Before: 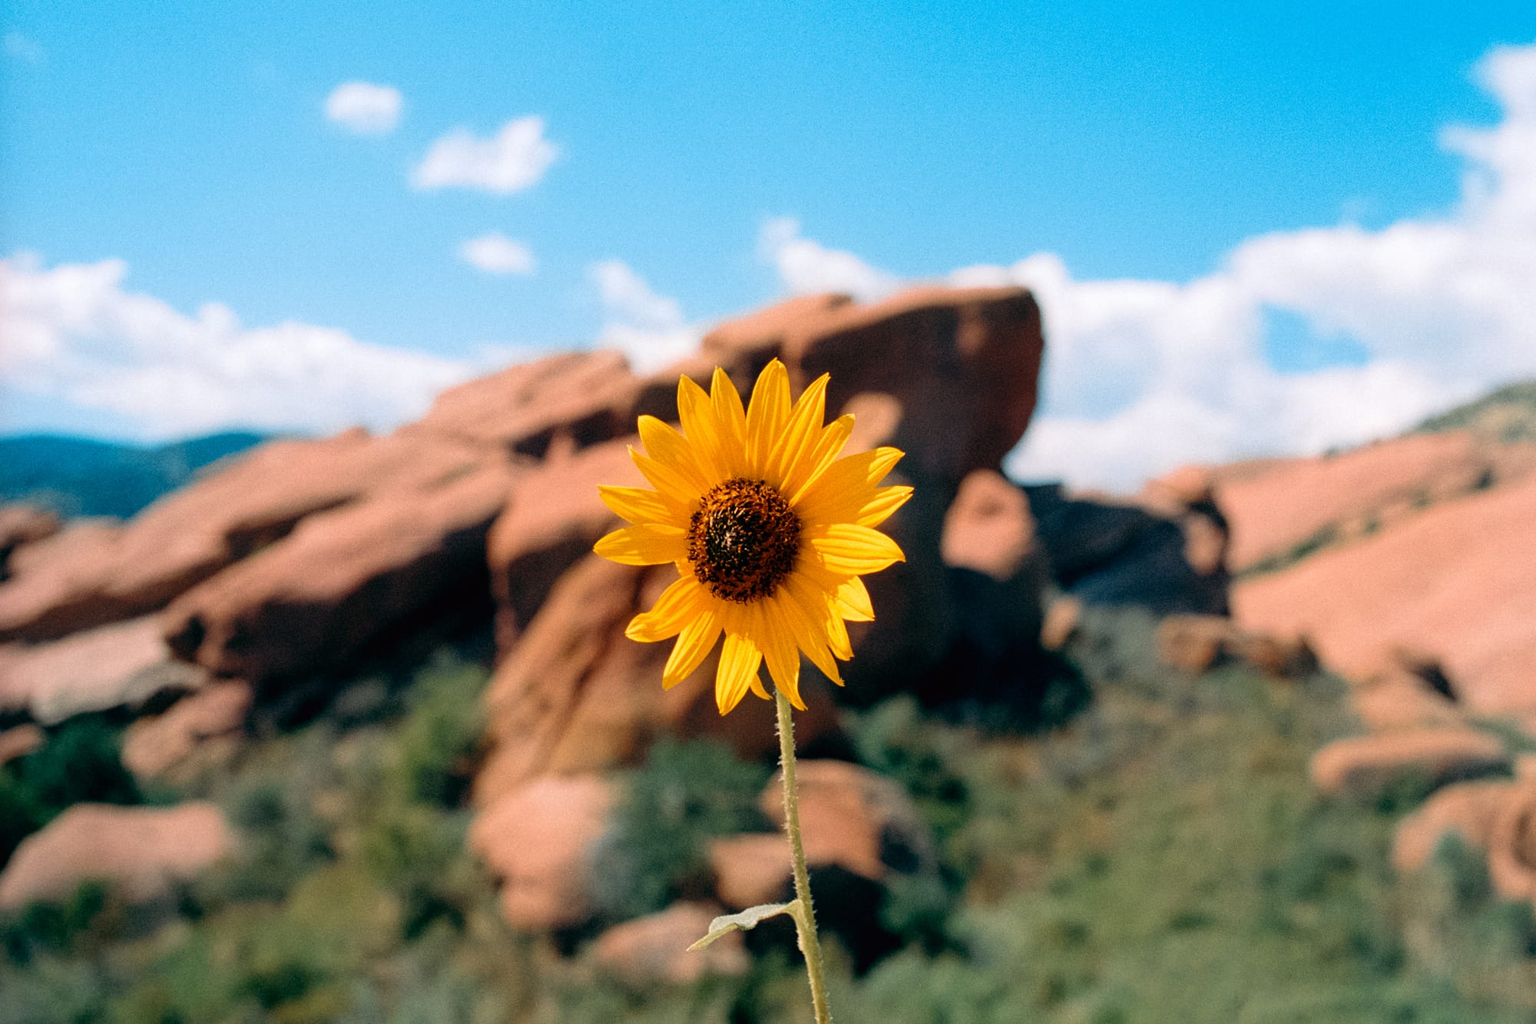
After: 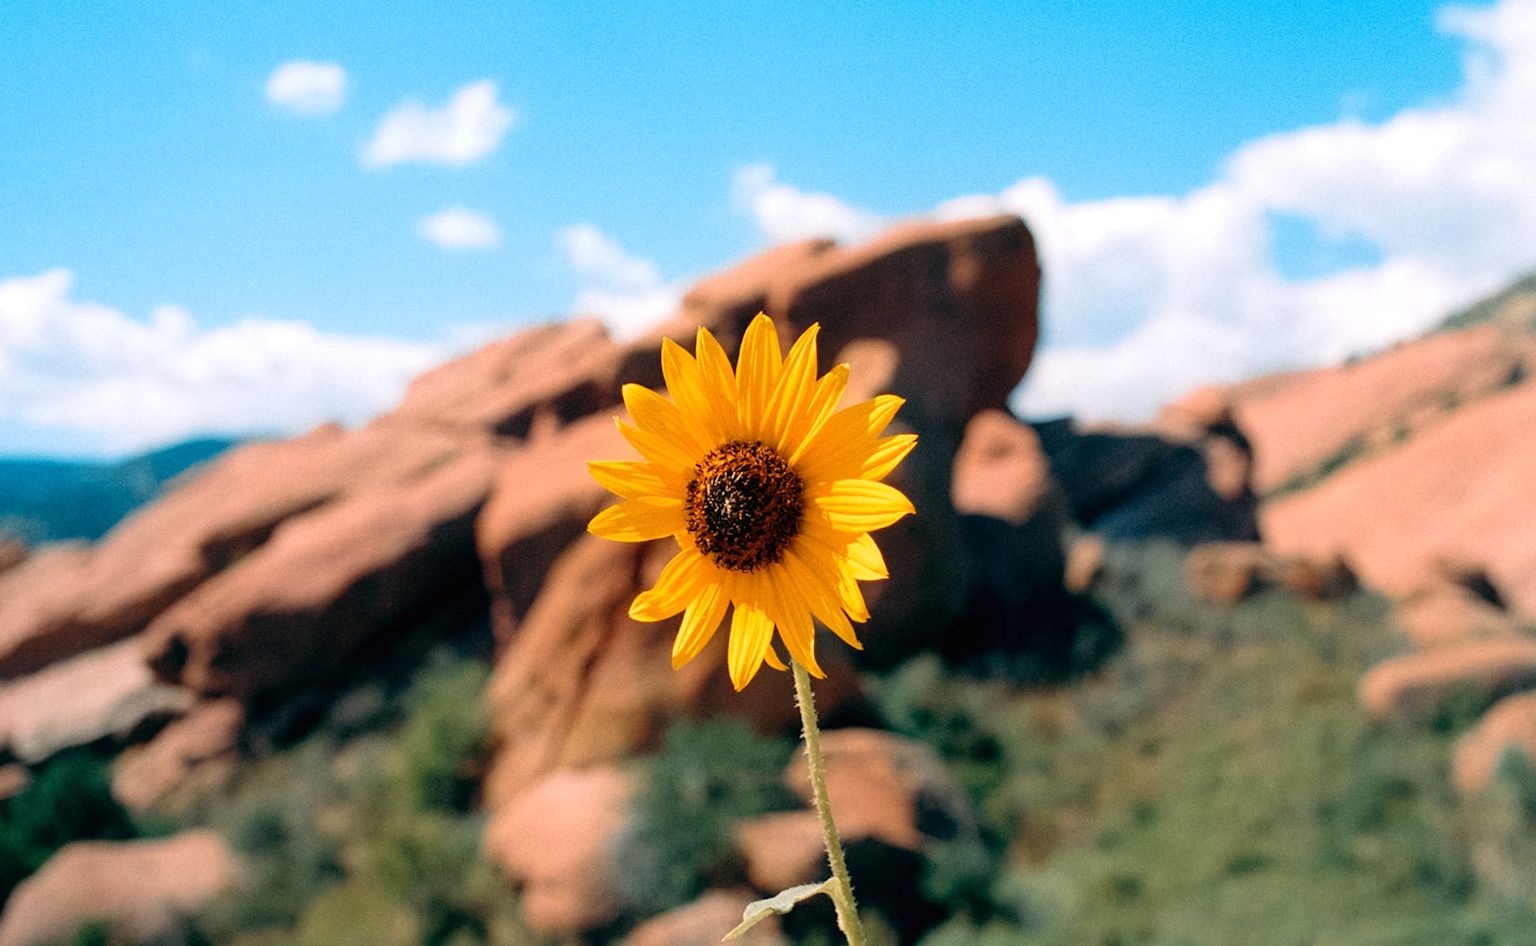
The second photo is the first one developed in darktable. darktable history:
rotate and perspective: rotation -5°, crop left 0.05, crop right 0.952, crop top 0.11, crop bottom 0.89
exposure: exposure 0.127 EV, compensate highlight preservation false
